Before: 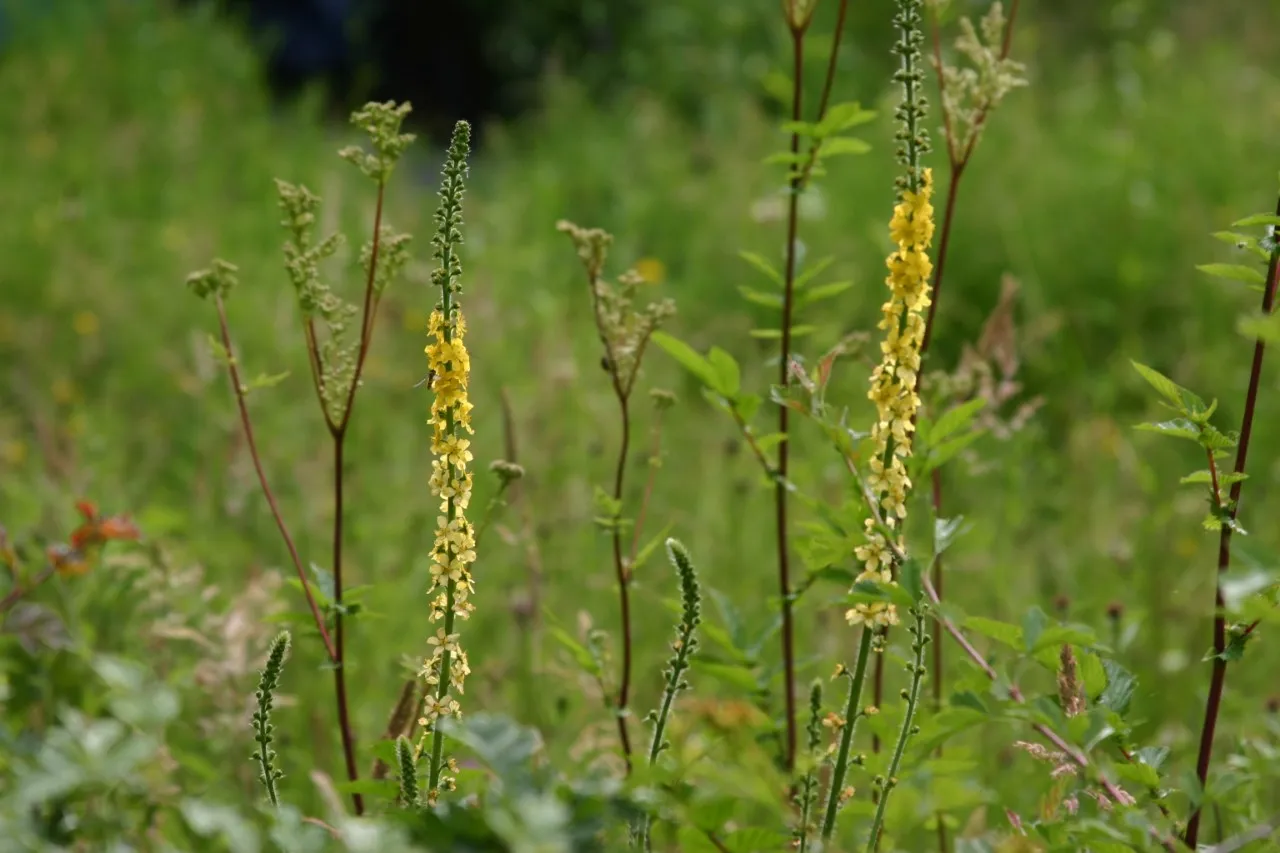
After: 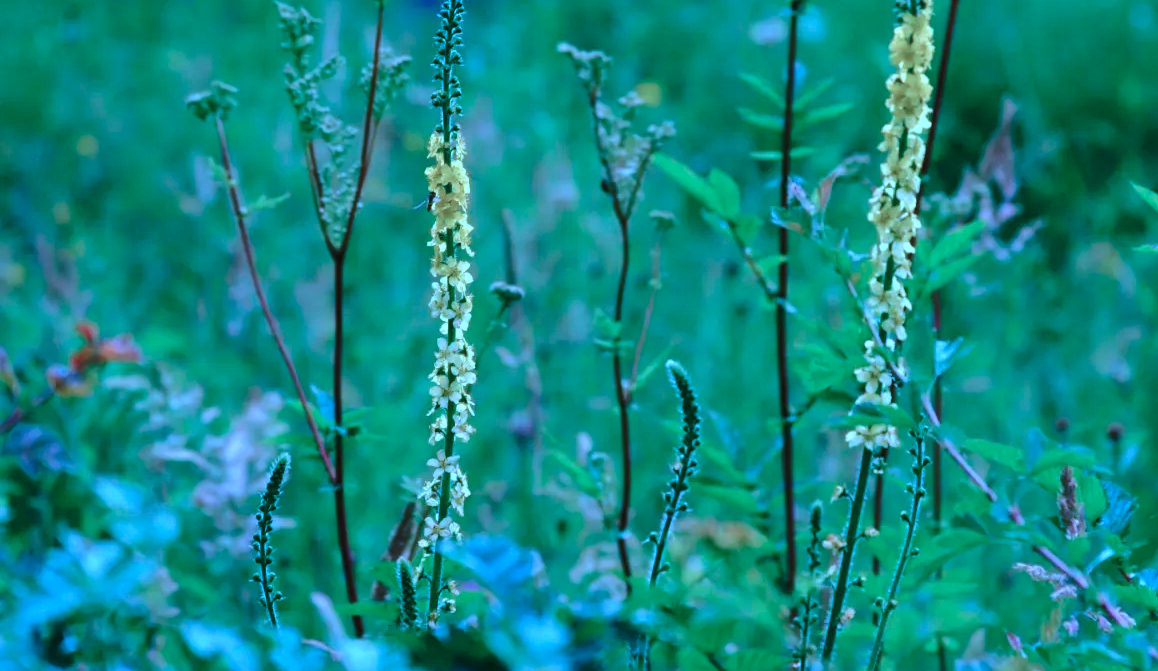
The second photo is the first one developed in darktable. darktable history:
tone equalizer: -8 EV -0.381 EV, -7 EV -0.38 EV, -6 EV -0.33 EV, -5 EV -0.258 EV, -3 EV 0.24 EV, -2 EV 0.308 EV, -1 EV 0.414 EV, +0 EV 0.44 EV, luminance estimator HSV value / RGB max
base curve: curves: ch0 [(0, 0) (0.073, 0.04) (0.157, 0.139) (0.492, 0.492) (0.758, 0.758) (1, 1)], preserve colors none
crop: top 20.967%, right 9.472%, bottom 0.325%
color calibration: illuminant as shot in camera, x 0.483, y 0.432, temperature 2442.01 K
